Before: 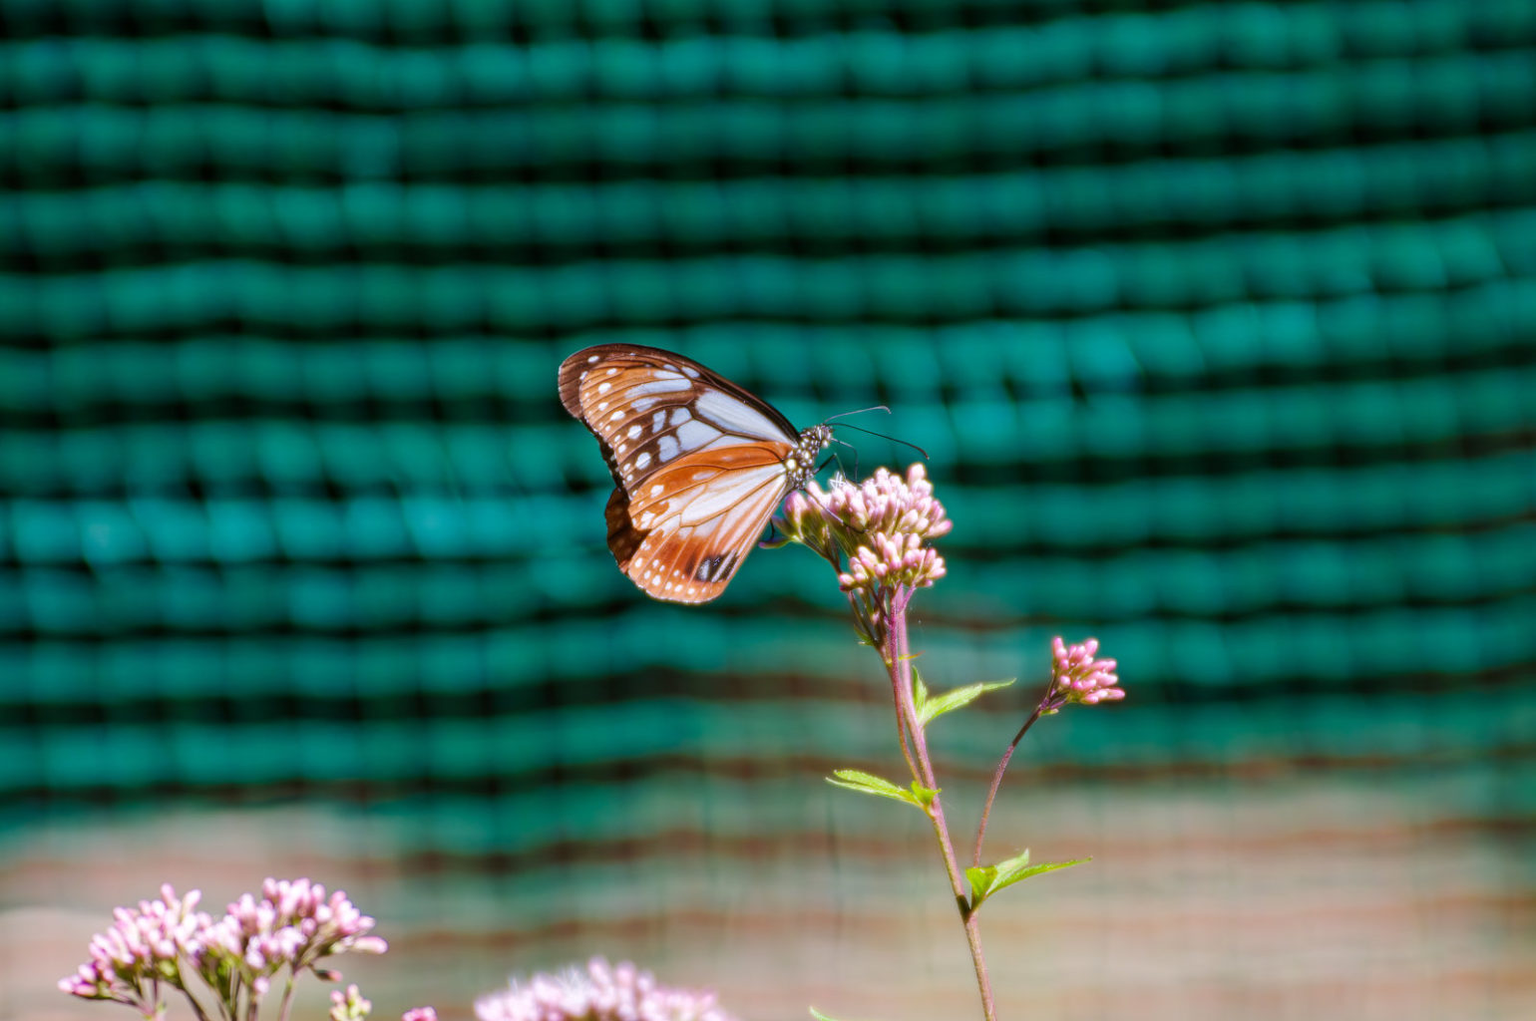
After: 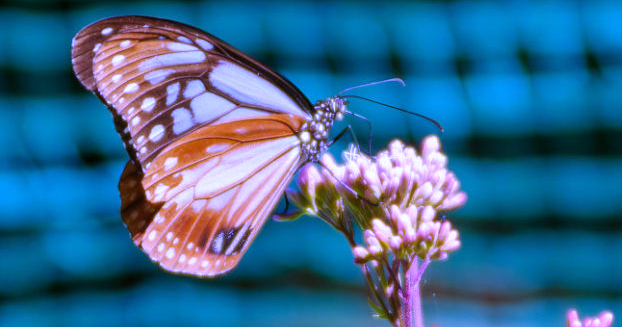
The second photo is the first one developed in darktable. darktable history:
white balance: red 0.98, blue 1.61
crop: left 31.751%, top 32.172%, right 27.8%, bottom 35.83%
